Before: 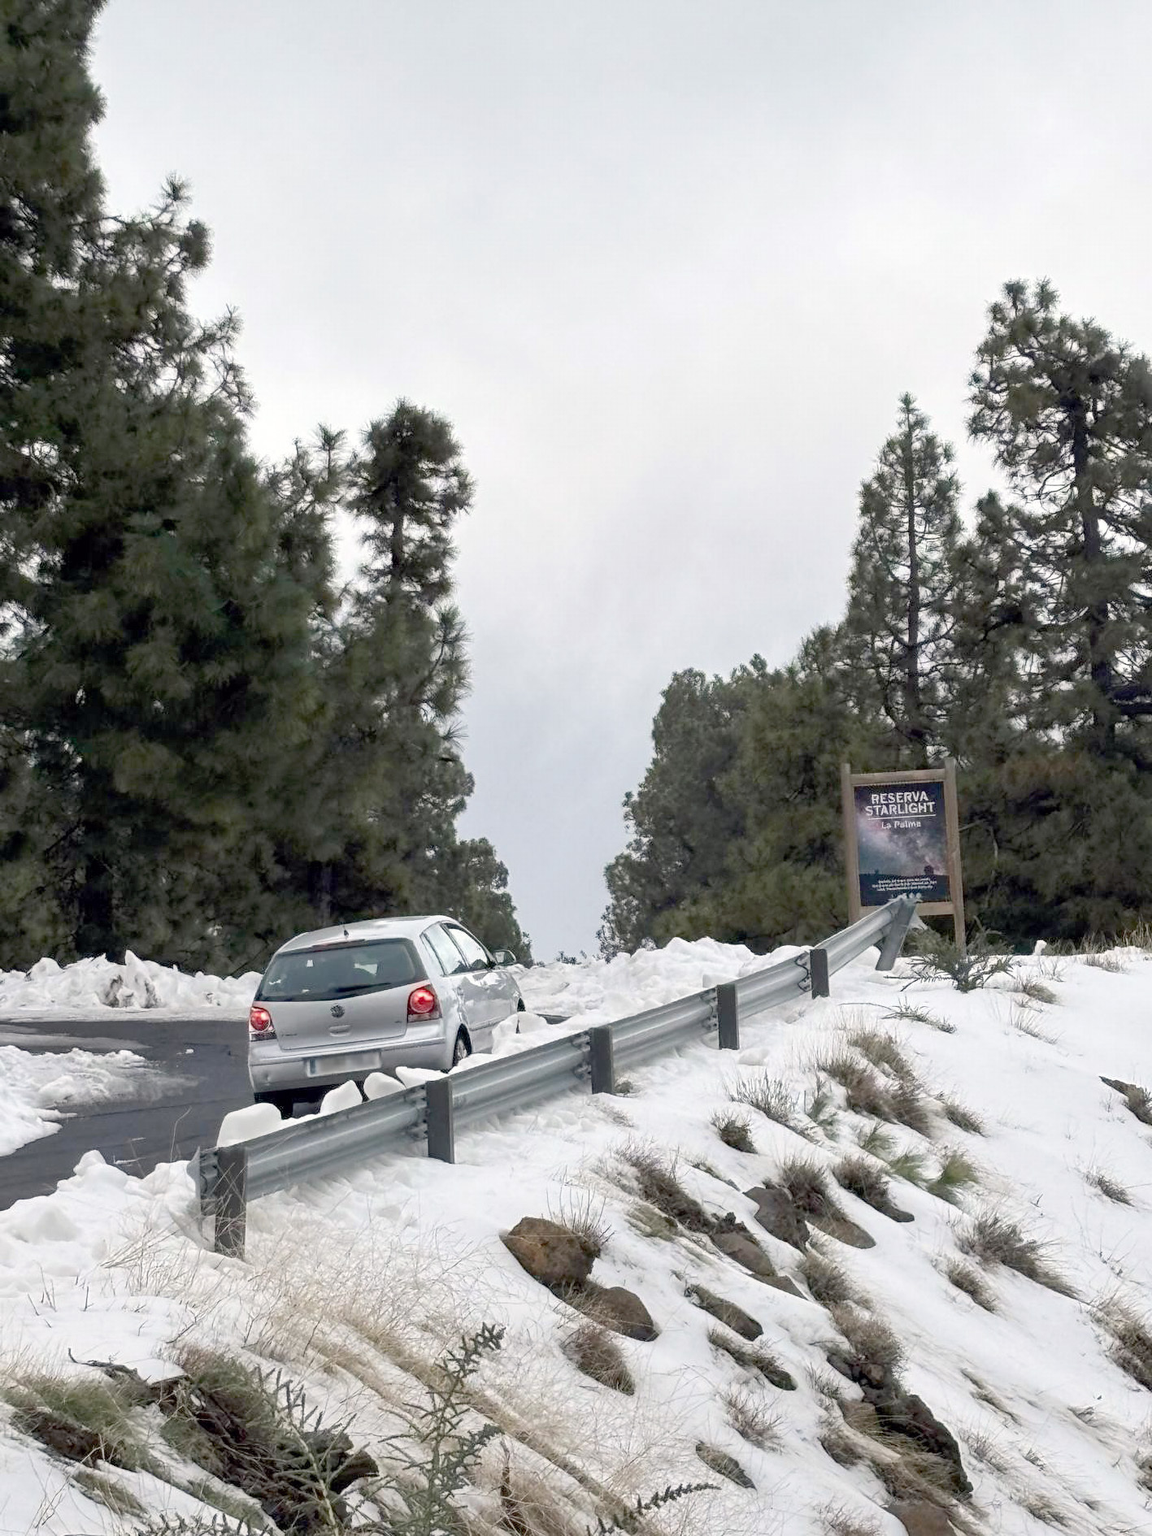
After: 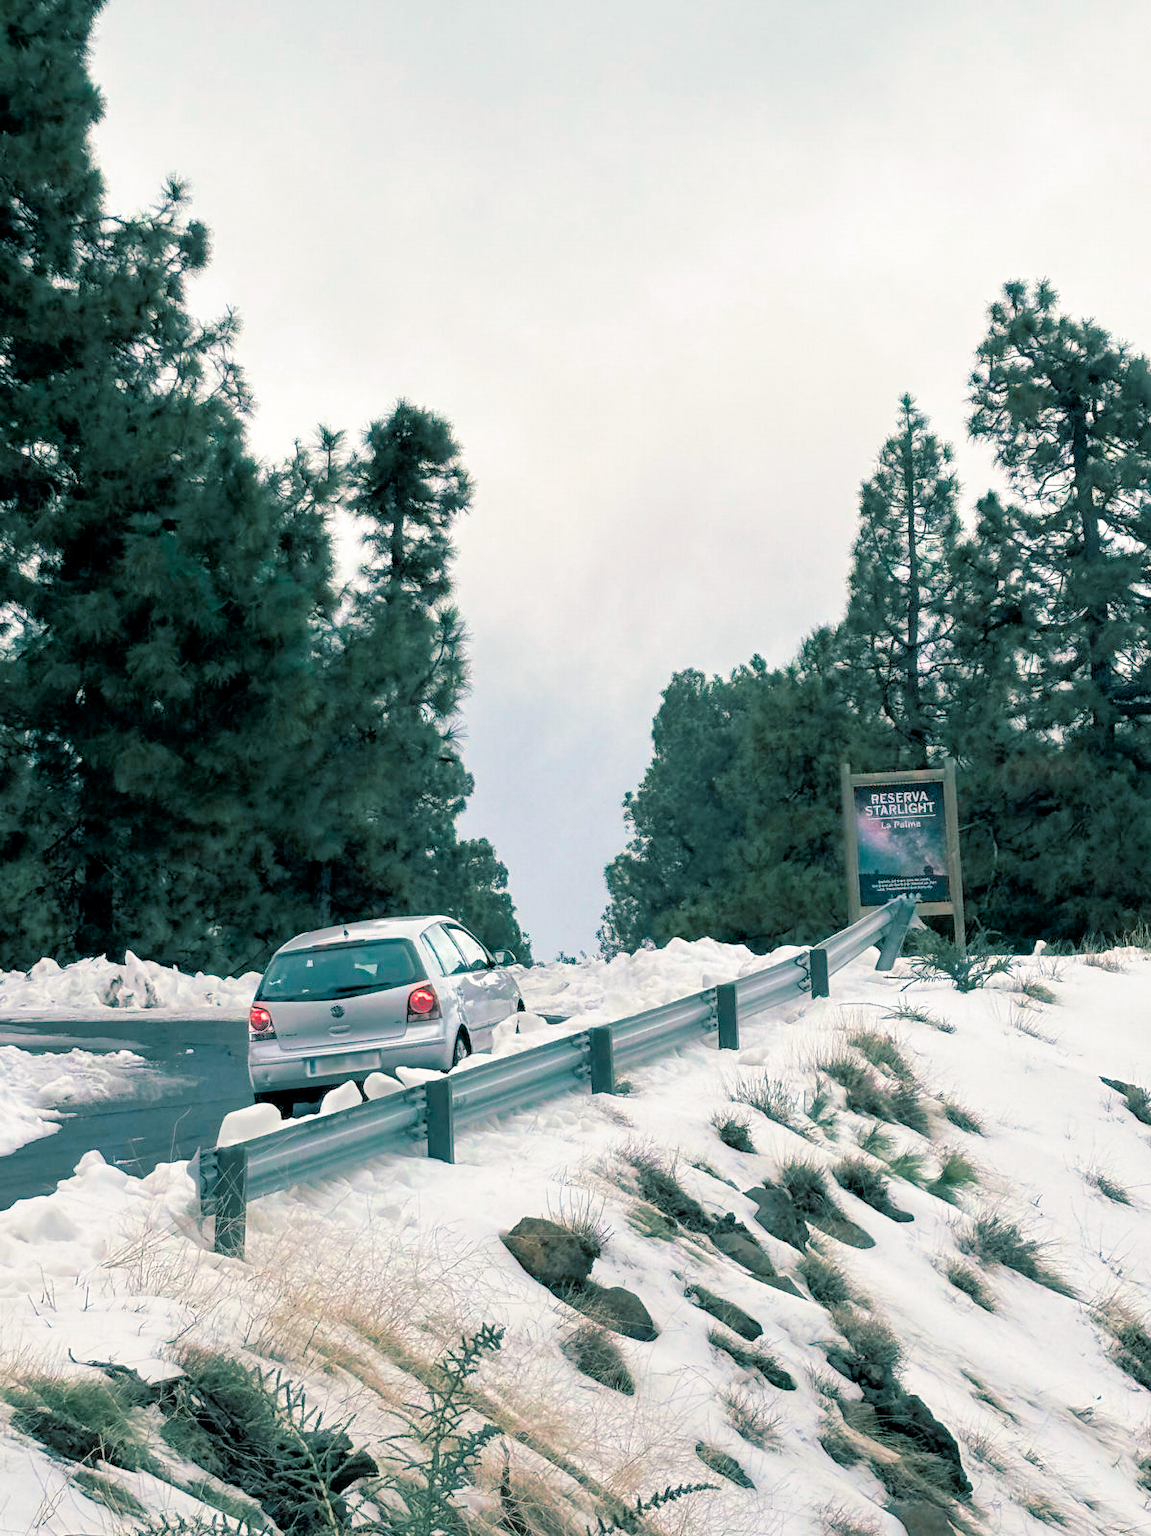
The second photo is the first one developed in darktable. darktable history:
tone equalizer: on, module defaults
split-toning: shadows › hue 186.43°, highlights › hue 49.29°, compress 30.29%
exposure: compensate highlight preservation false
color balance rgb: linear chroma grading › global chroma 23.15%, perceptual saturation grading › global saturation 28.7%, perceptual saturation grading › mid-tones 12.04%, perceptual saturation grading › shadows 10.19%, global vibrance 22.22%
